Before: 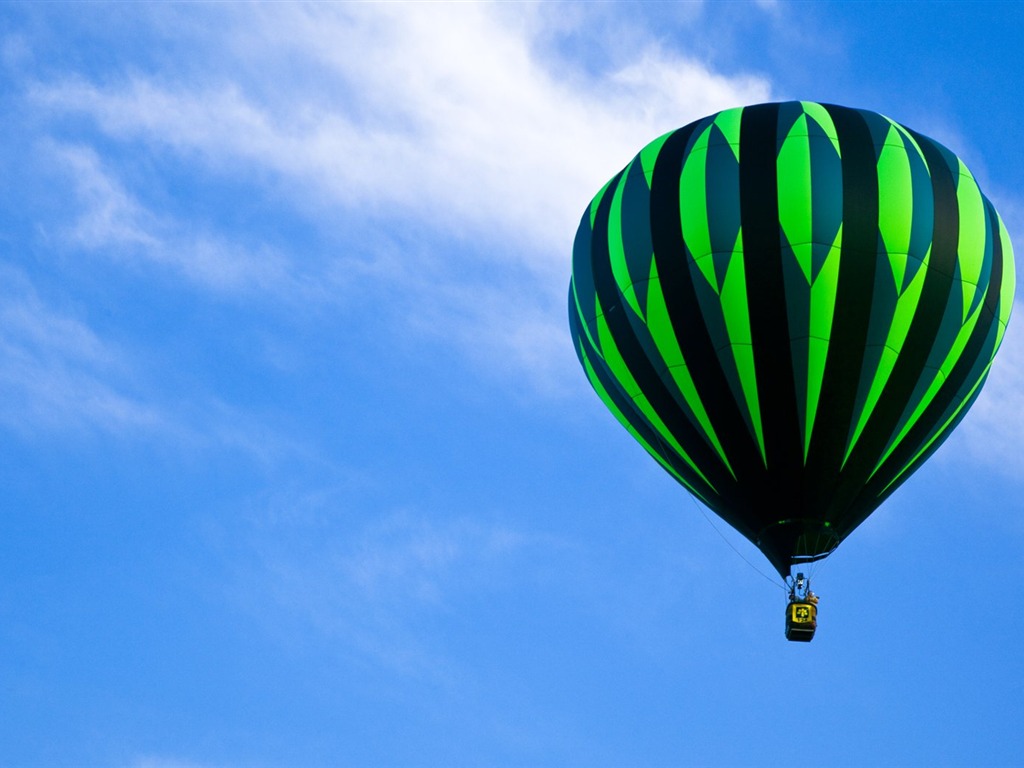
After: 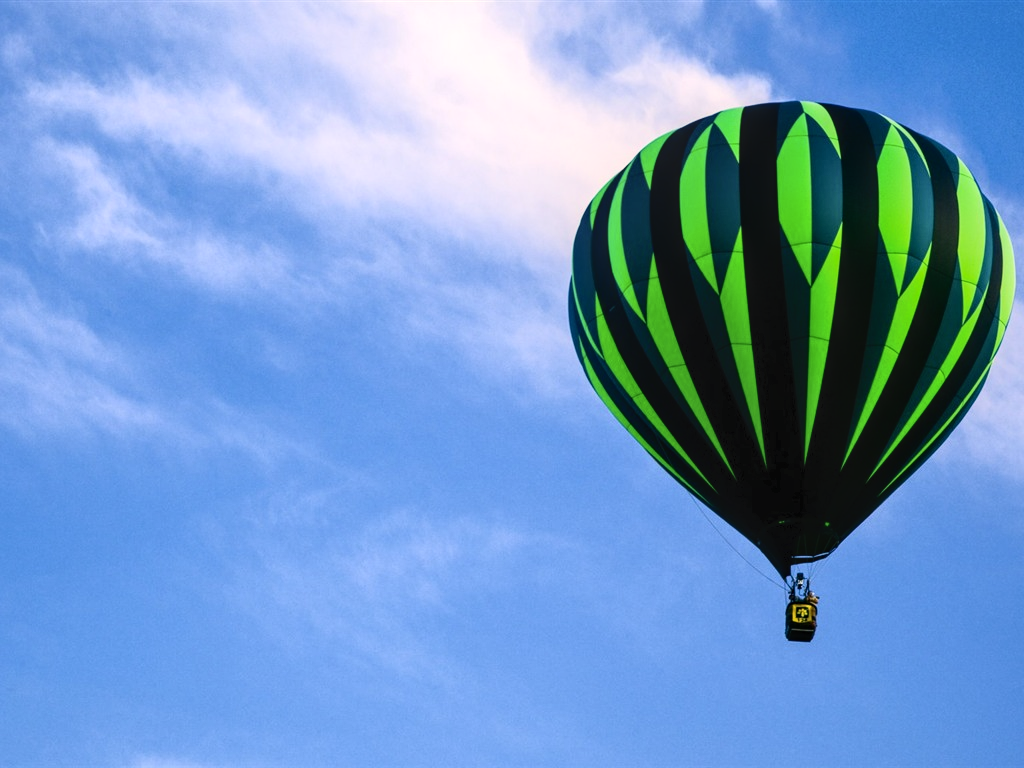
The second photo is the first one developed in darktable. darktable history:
local contrast: on, module defaults
color balance rgb: power › luminance -14.828%, highlights gain › chroma 2.35%, highlights gain › hue 38.64°, perceptual saturation grading › global saturation 0.831%
tone curve: curves: ch0 [(0, 0) (0.003, 0.024) (0.011, 0.032) (0.025, 0.041) (0.044, 0.054) (0.069, 0.069) (0.1, 0.09) (0.136, 0.116) (0.177, 0.162) (0.224, 0.213) (0.277, 0.278) (0.335, 0.359) (0.399, 0.447) (0.468, 0.543) (0.543, 0.621) (0.623, 0.717) (0.709, 0.807) (0.801, 0.876) (0.898, 0.934) (1, 1)], color space Lab, independent channels, preserve colors none
